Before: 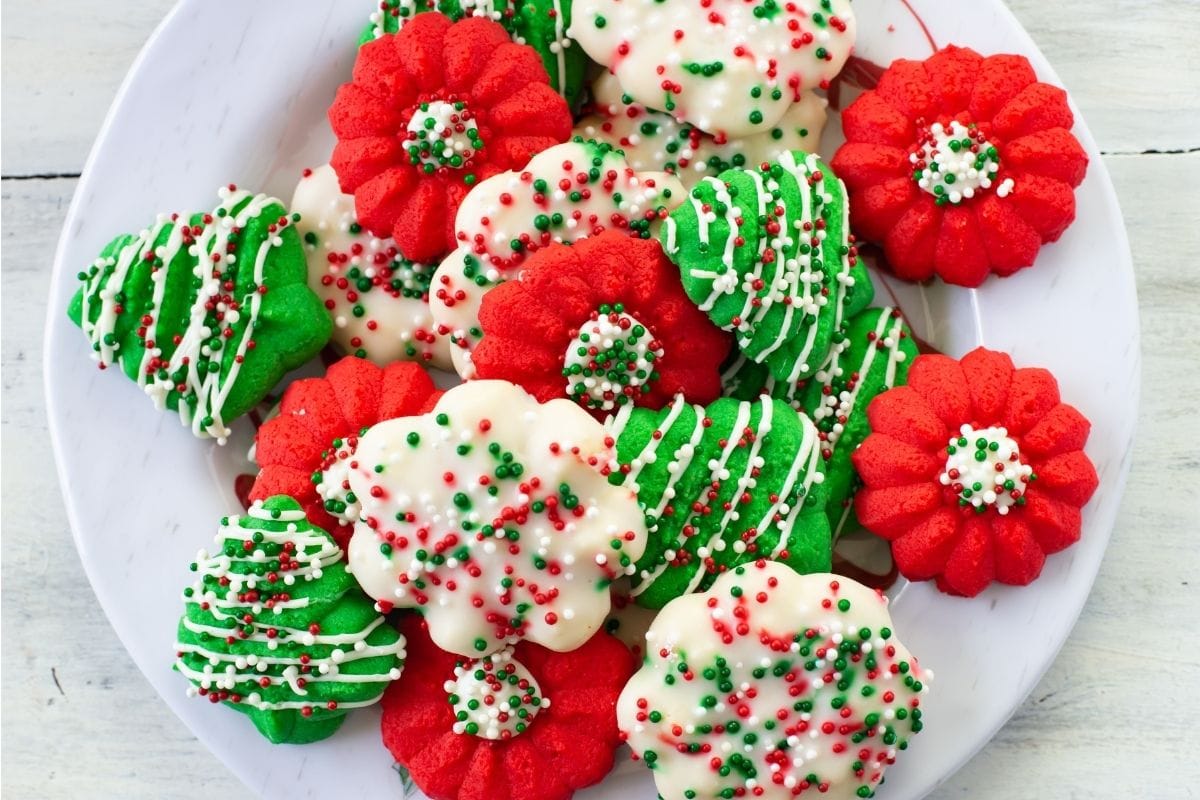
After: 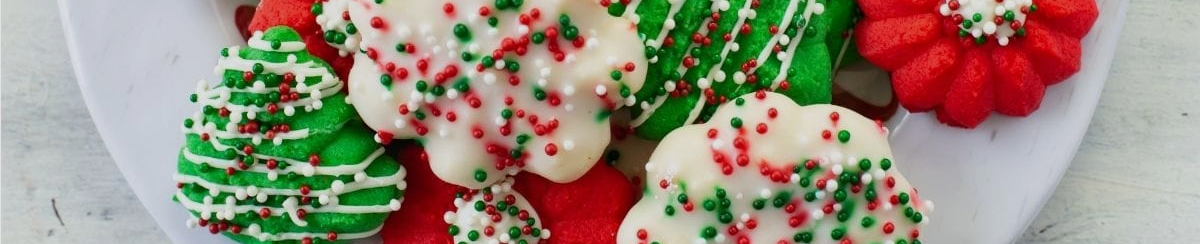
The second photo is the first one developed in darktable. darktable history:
crop and rotate: top 58.87%, bottom 10.525%
exposure: exposure -0.389 EV, compensate highlight preservation false
